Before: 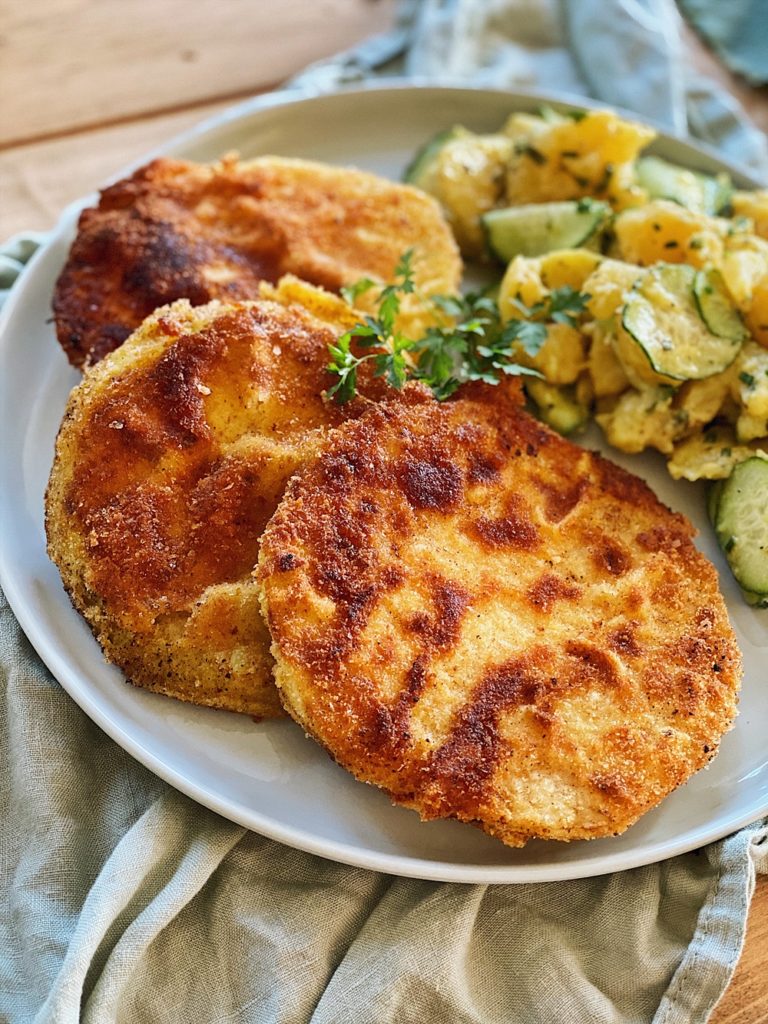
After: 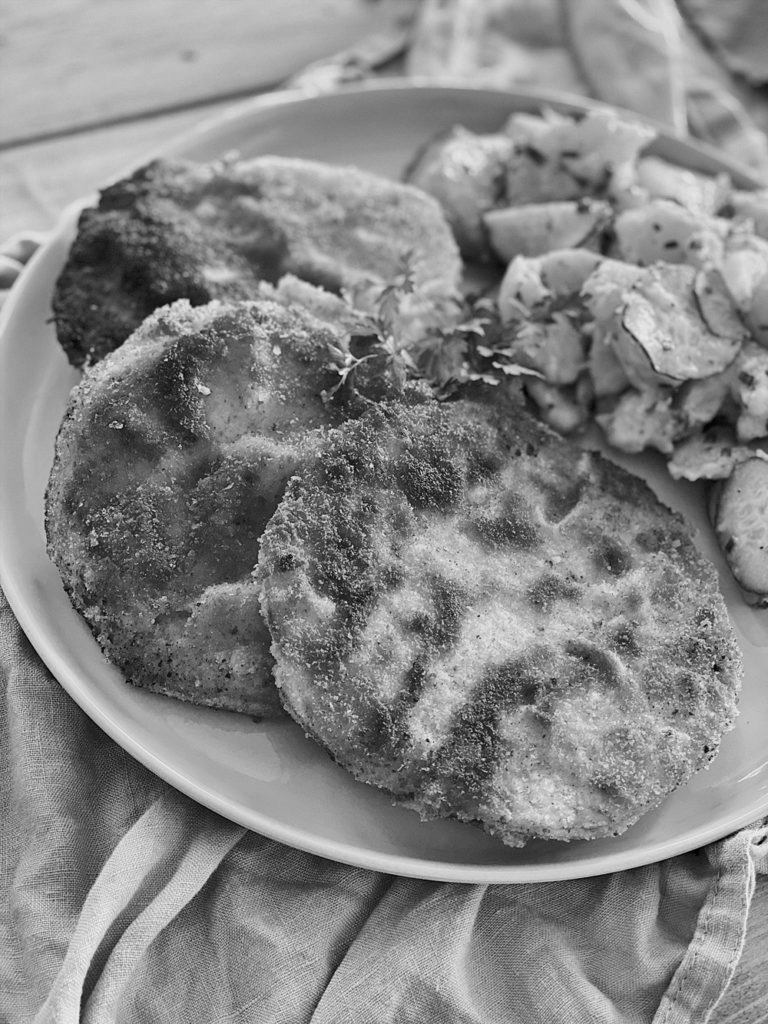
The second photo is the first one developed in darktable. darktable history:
exposure: exposure -0.151 EV, compensate highlight preservation false
monochrome: on, module defaults
